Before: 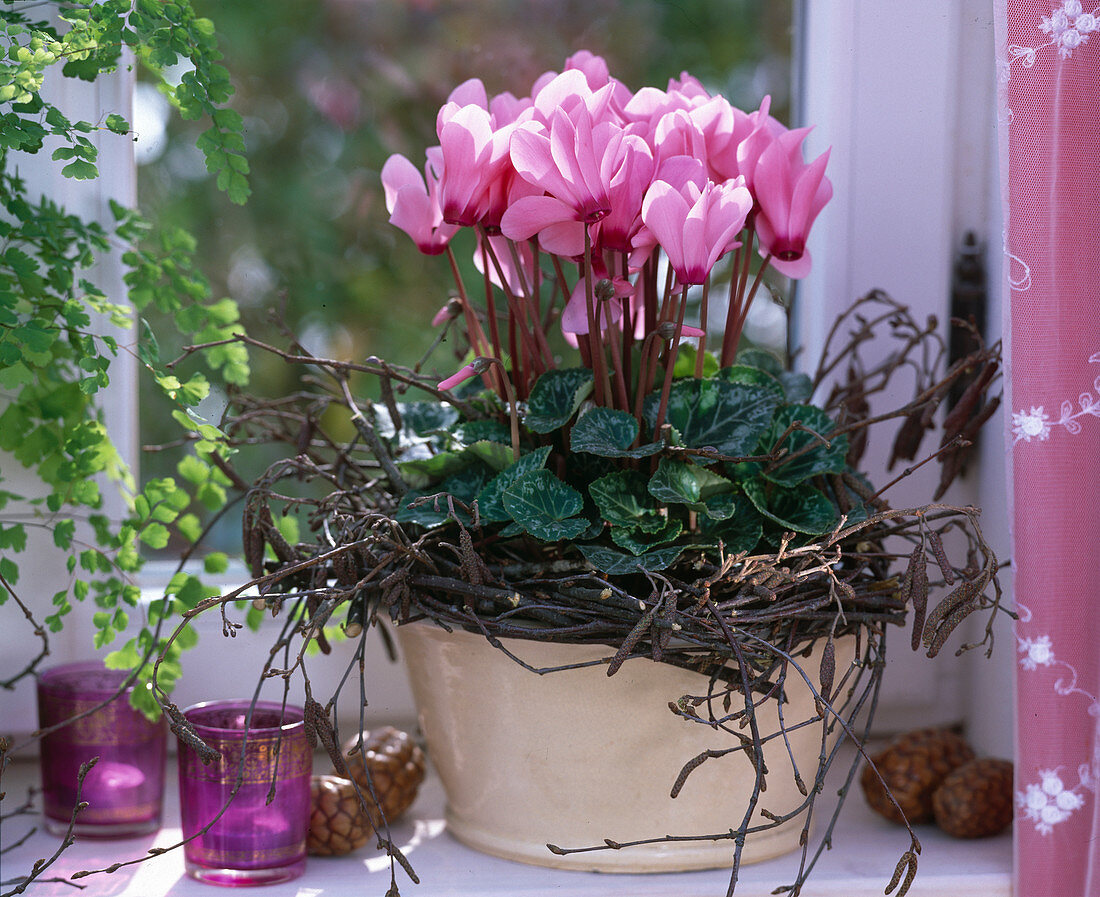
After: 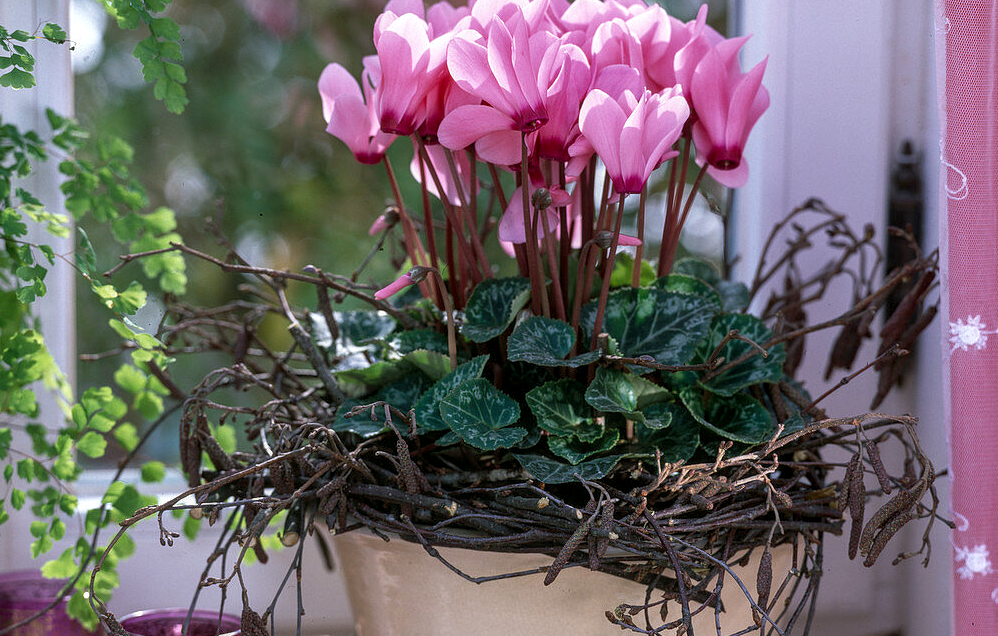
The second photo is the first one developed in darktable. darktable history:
crop: left 5.76%, top 10.169%, right 3.482%, bottom 18.867%
local contrast: on, module defaults
